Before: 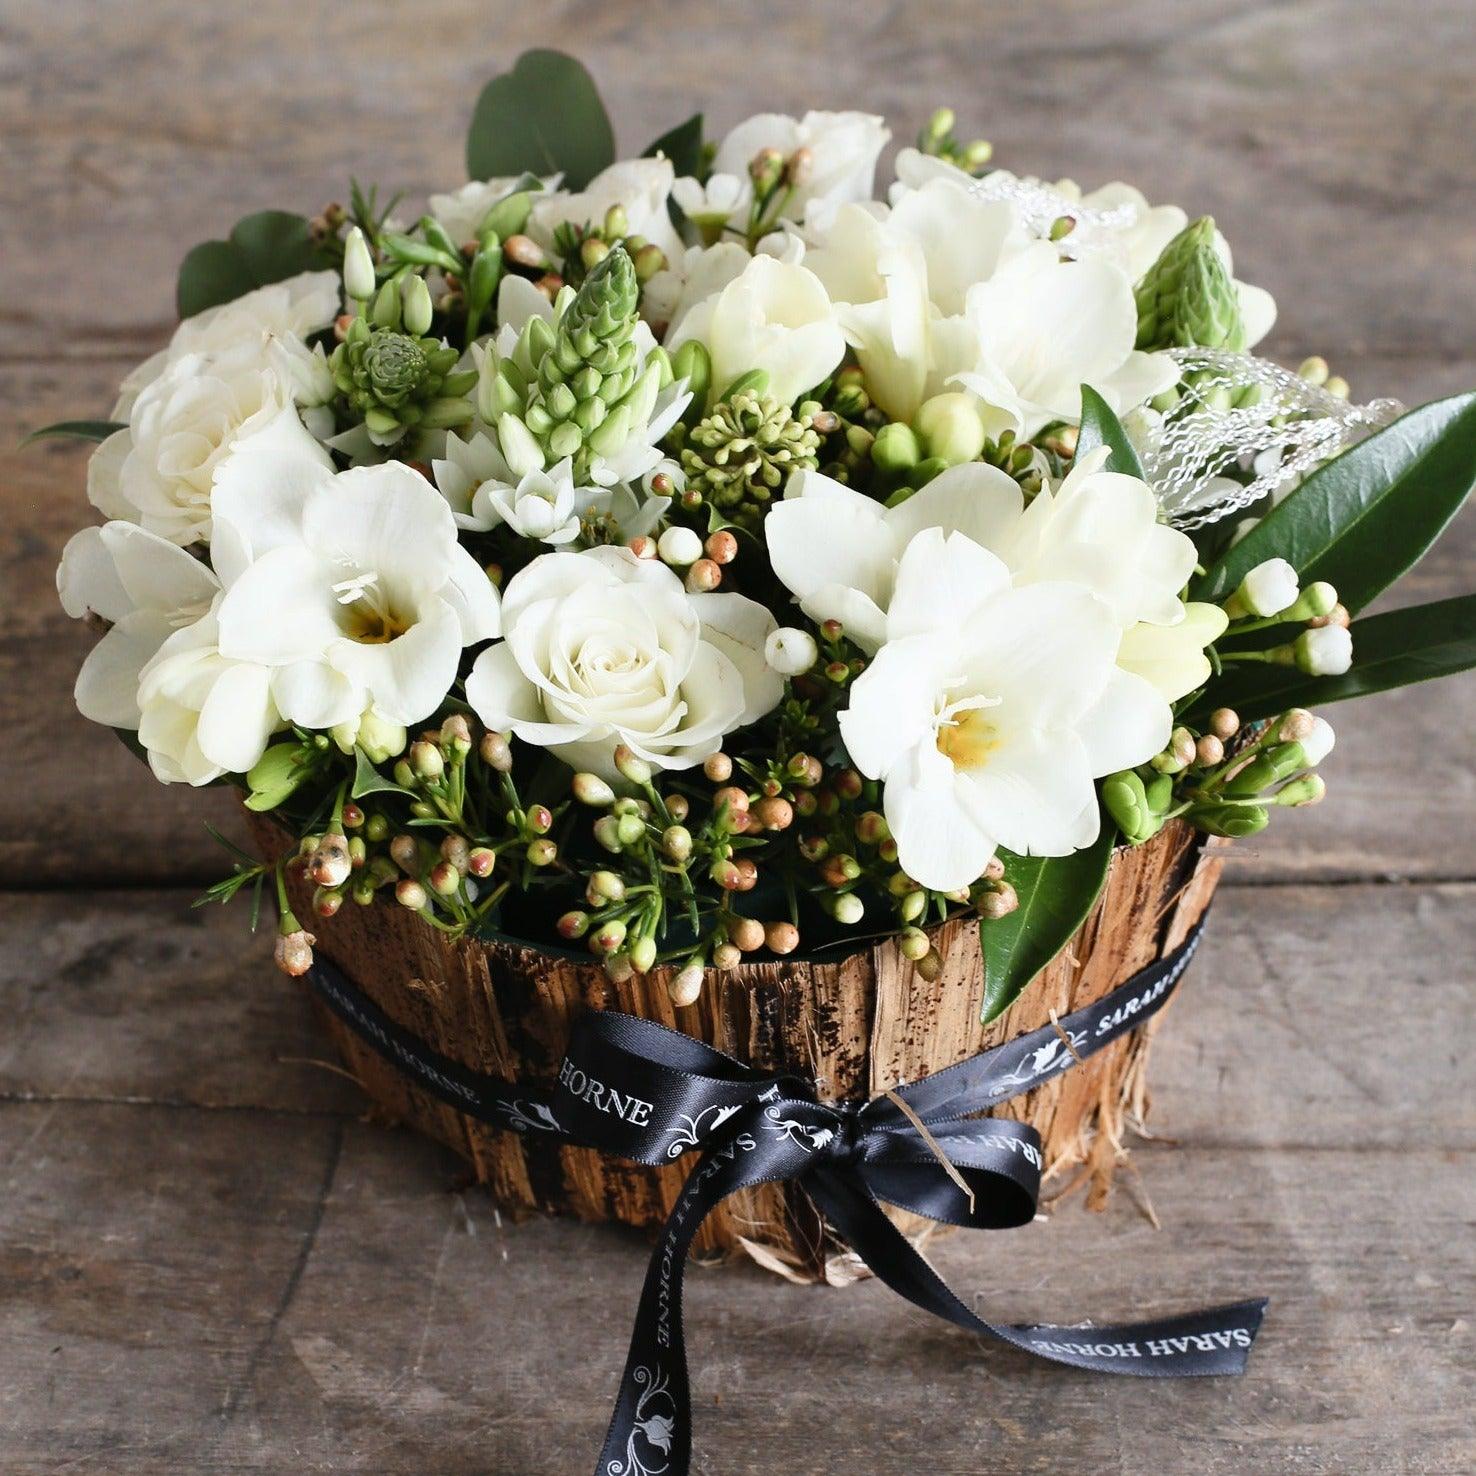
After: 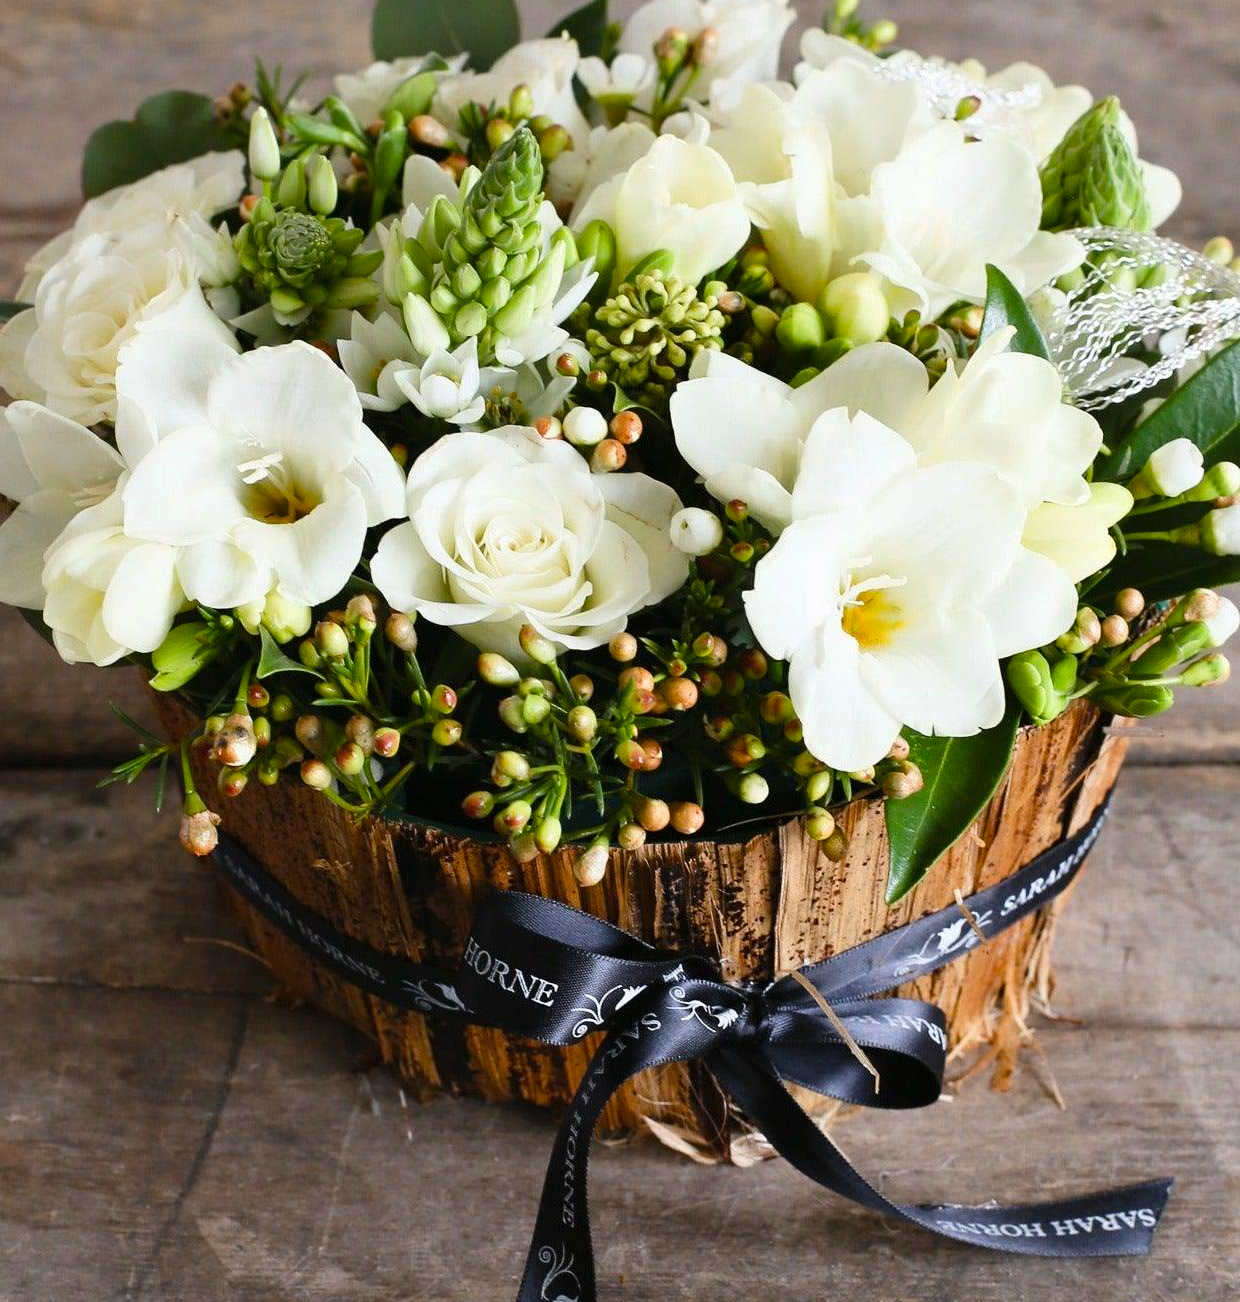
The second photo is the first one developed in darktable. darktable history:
color balance rgb: perceptual saturation grading › global saturation 30%, global vibrance 10%
crop: left 6.446%, top 8.188%, right 9.538%, bottom 3.548%
